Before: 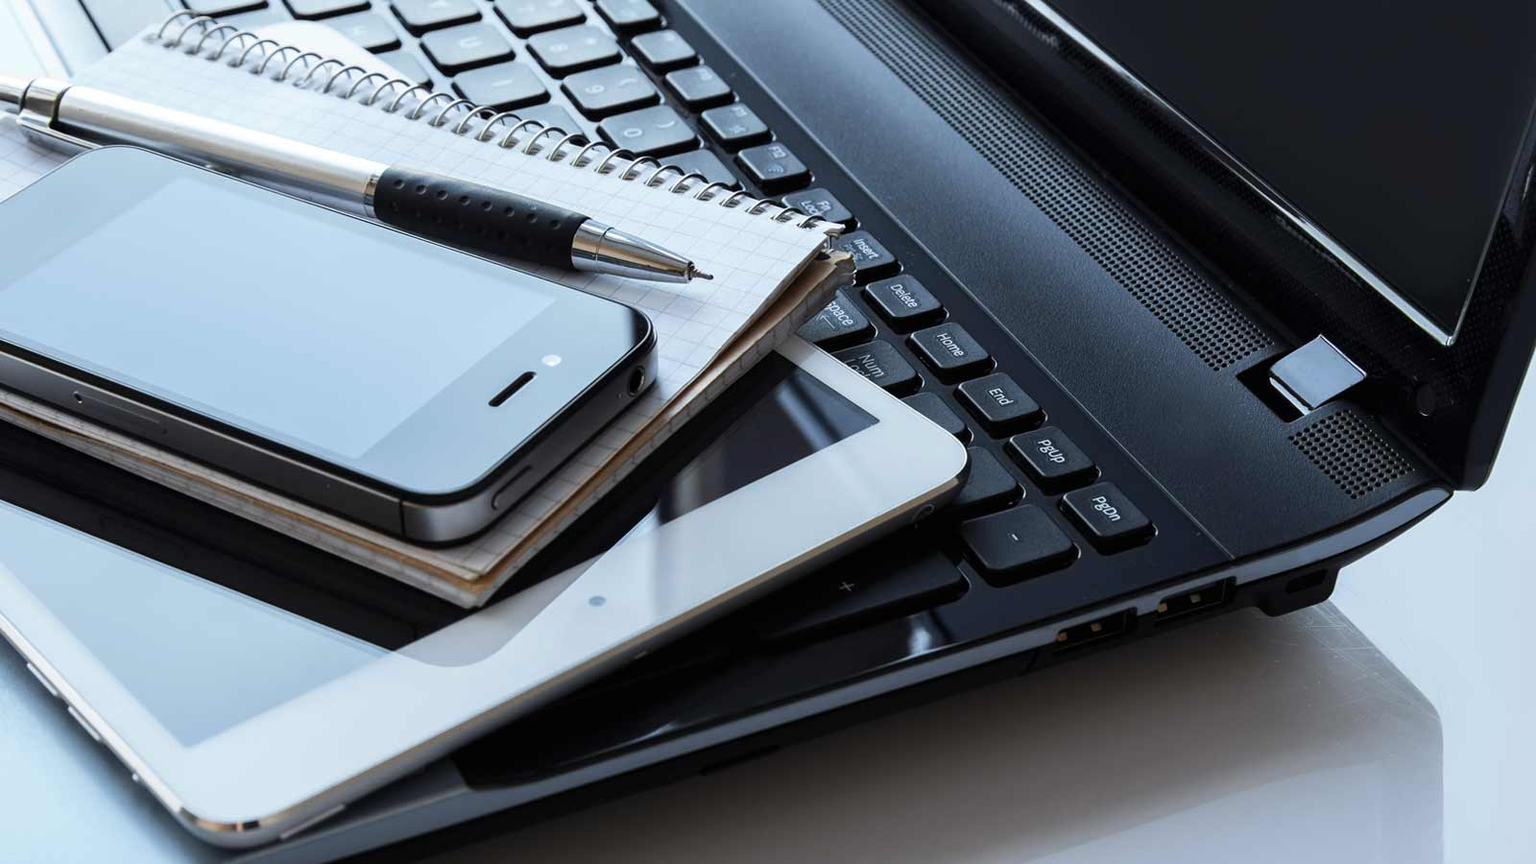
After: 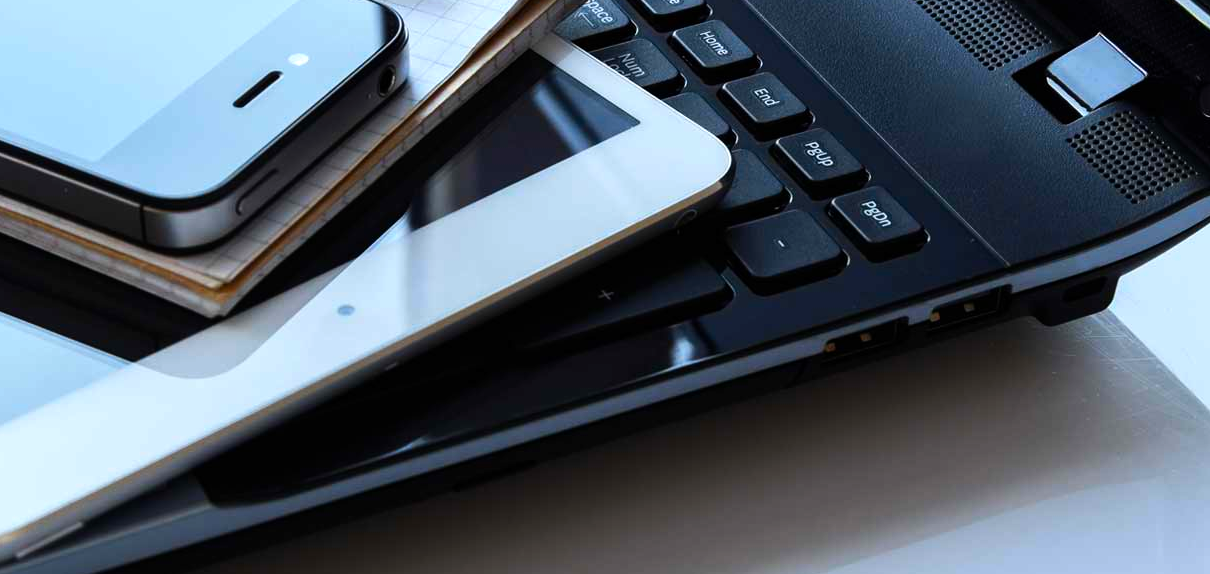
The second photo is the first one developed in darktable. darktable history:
crop and rotate: left 17.299%, top 35.115%, right 7.015%, bottom 1.024%
color balance: contrast 8.5%, output saturation 105%
contrast brightness saturation: contrast 0.09, saturation 0.28
